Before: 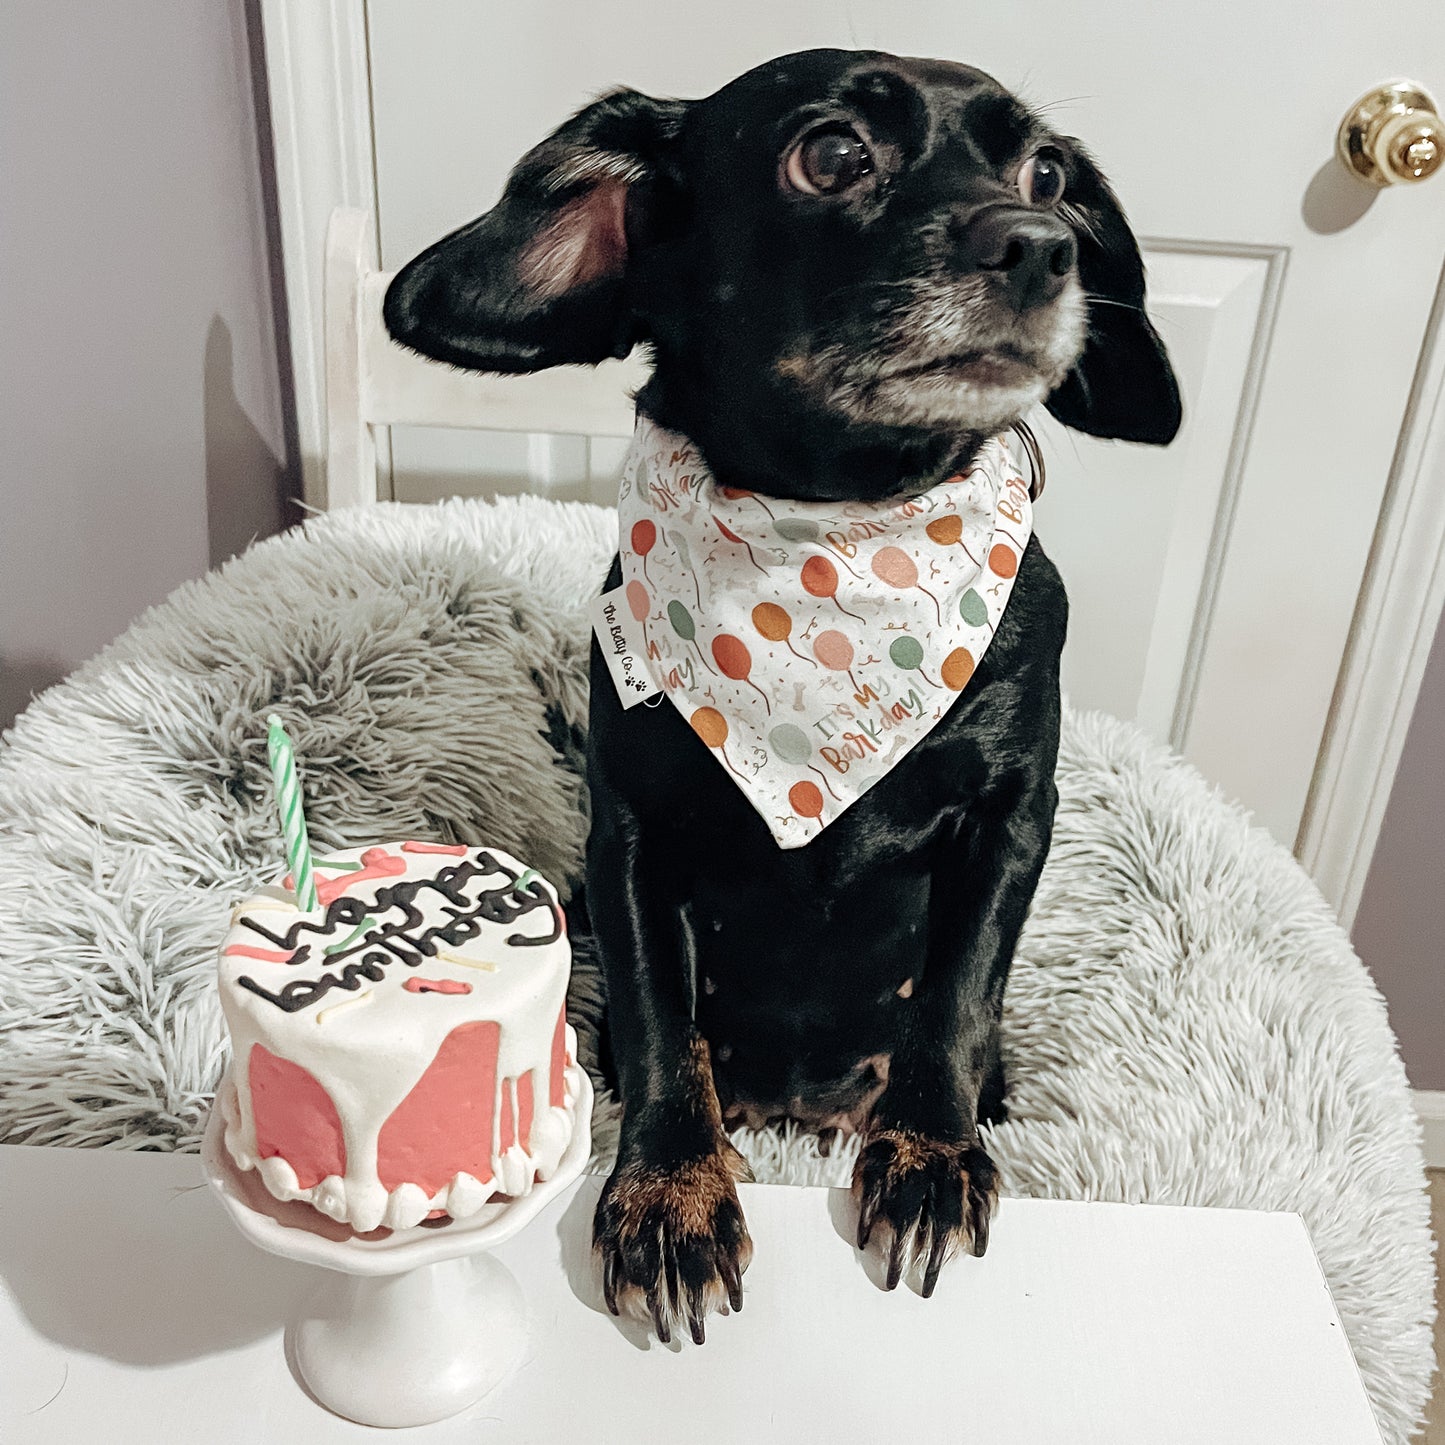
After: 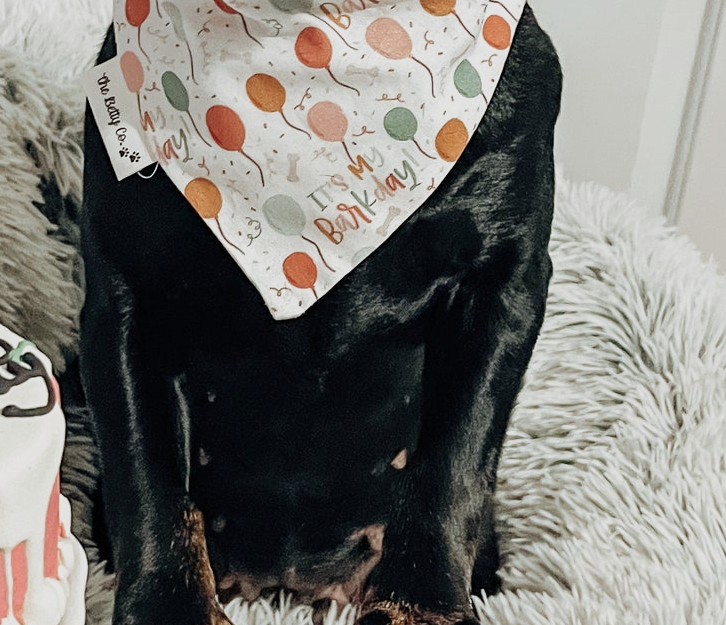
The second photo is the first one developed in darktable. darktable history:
crop: left 35.03%, top 36.625%, right 14.663%, bottom 20.057%
sigmoid: contrast 1.22, skew 0.65
